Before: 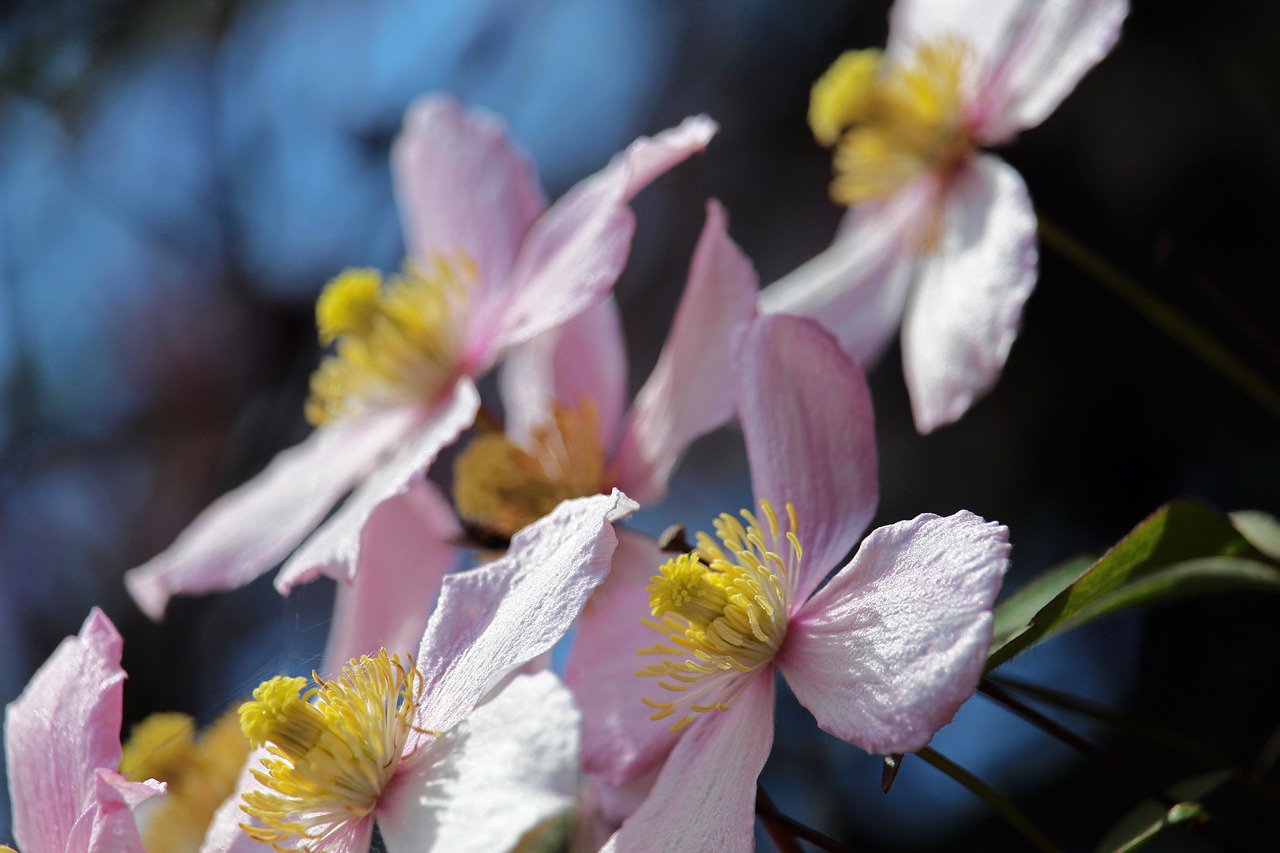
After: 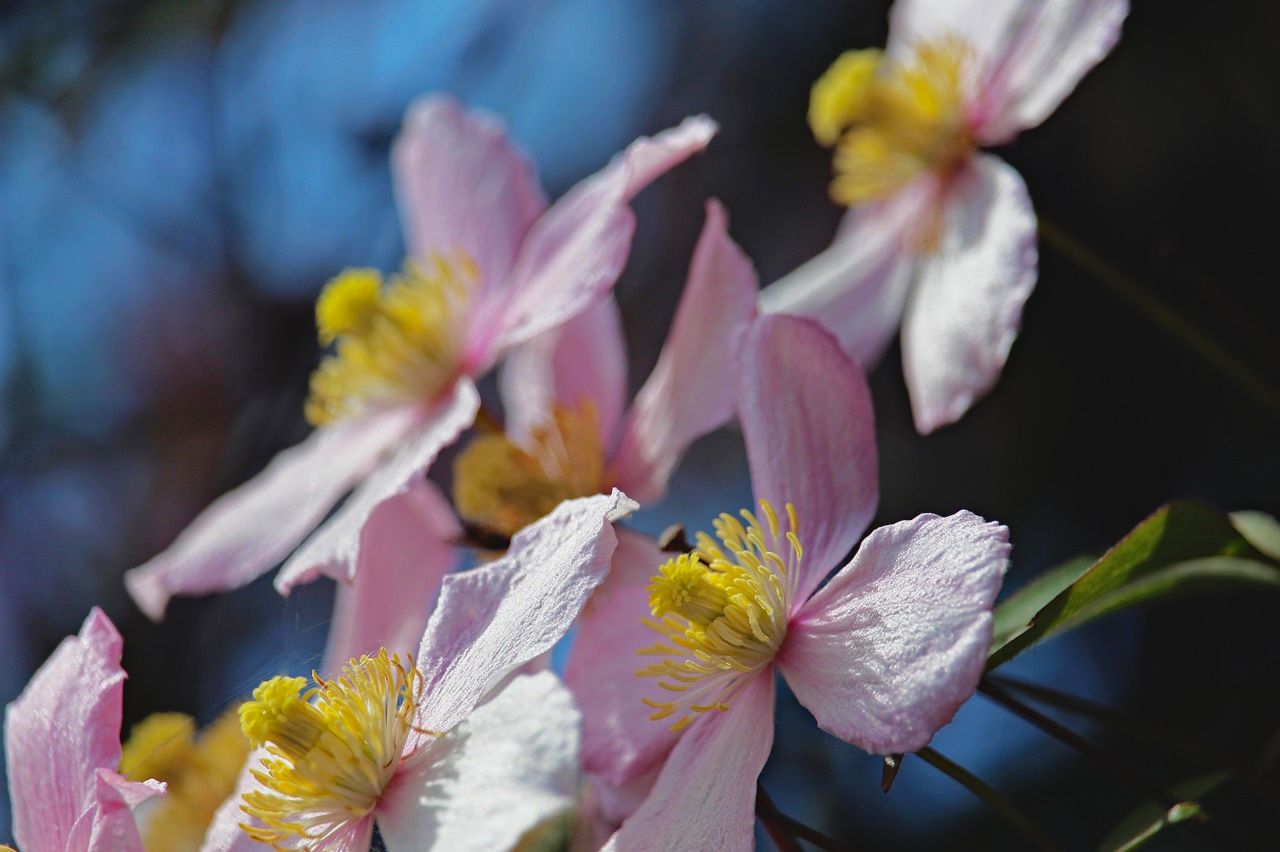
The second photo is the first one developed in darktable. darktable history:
contrast brightness saturation: contrast -0.11
haze removal: compatibility mode true, adaptive false
crop: bottom 0.071%
